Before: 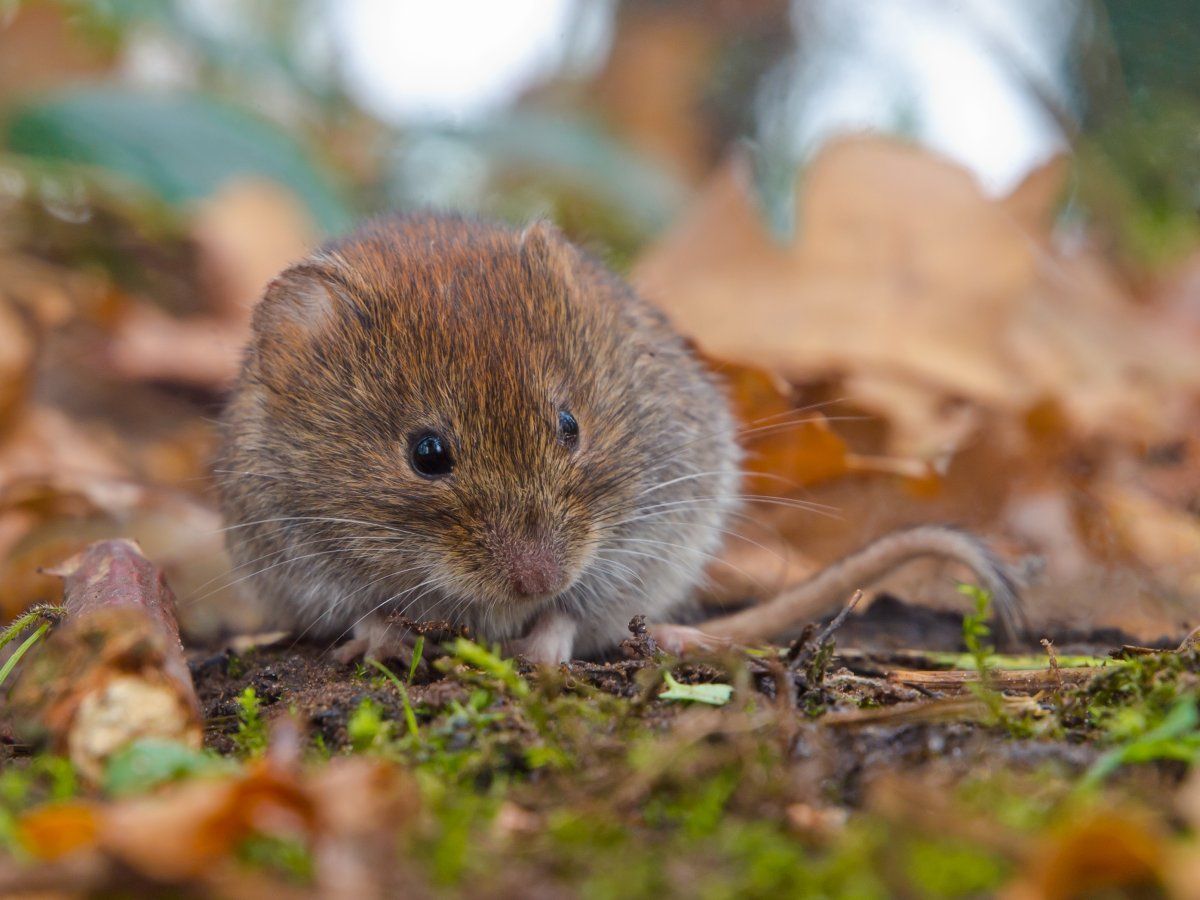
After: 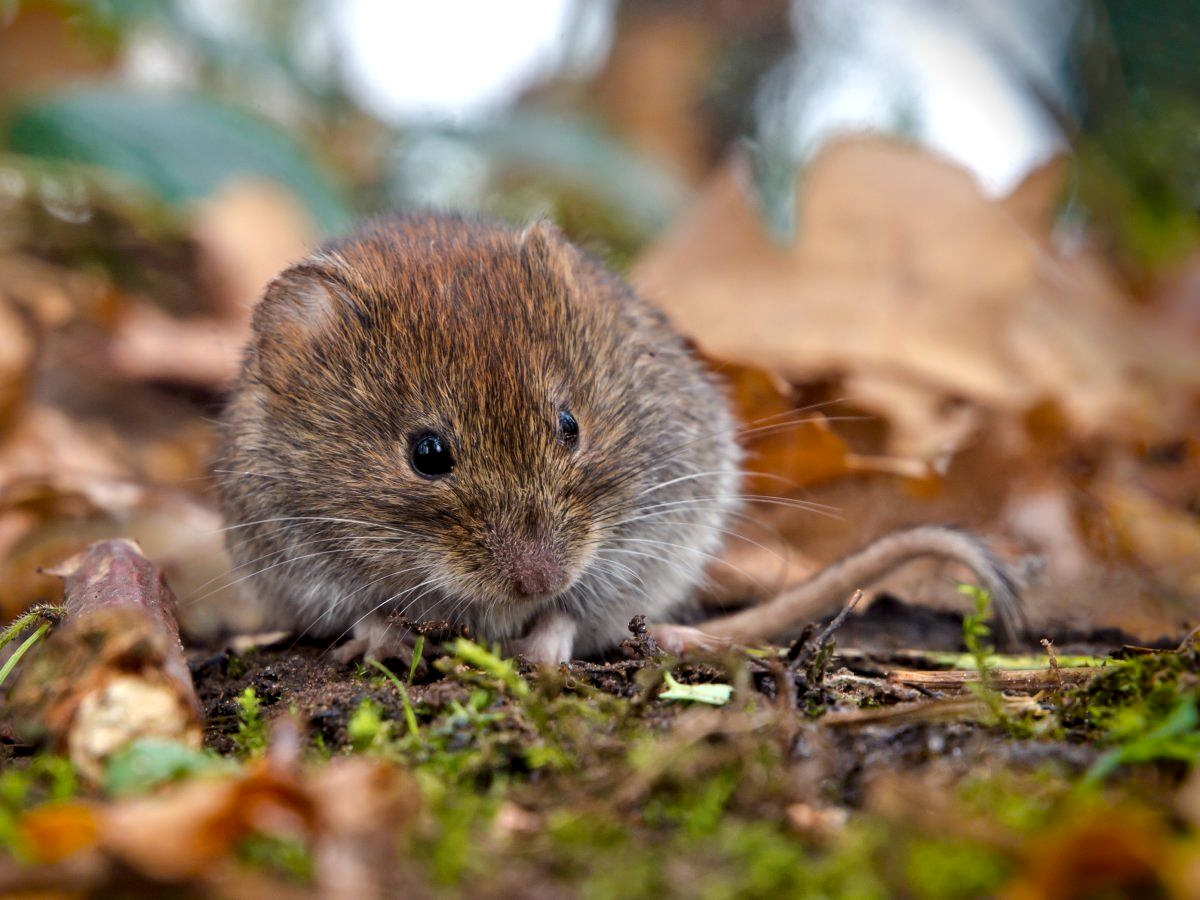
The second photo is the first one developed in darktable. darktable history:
vignetting: fall-off start 88.05%, fall-off radius 23.81%, saturation 0.375, center (-0.148, 0.019), dithering 16-bit output
contrast equalizer: octaves 7, y [[0.609, 0.611, 0.615, 0.613, 0.607, 0.603], [0.504, 0.498, 0.496, 0.499, 0.506, 0.516], [0 ×6], [0 ×6], [0 ×6]], mix 0.761
